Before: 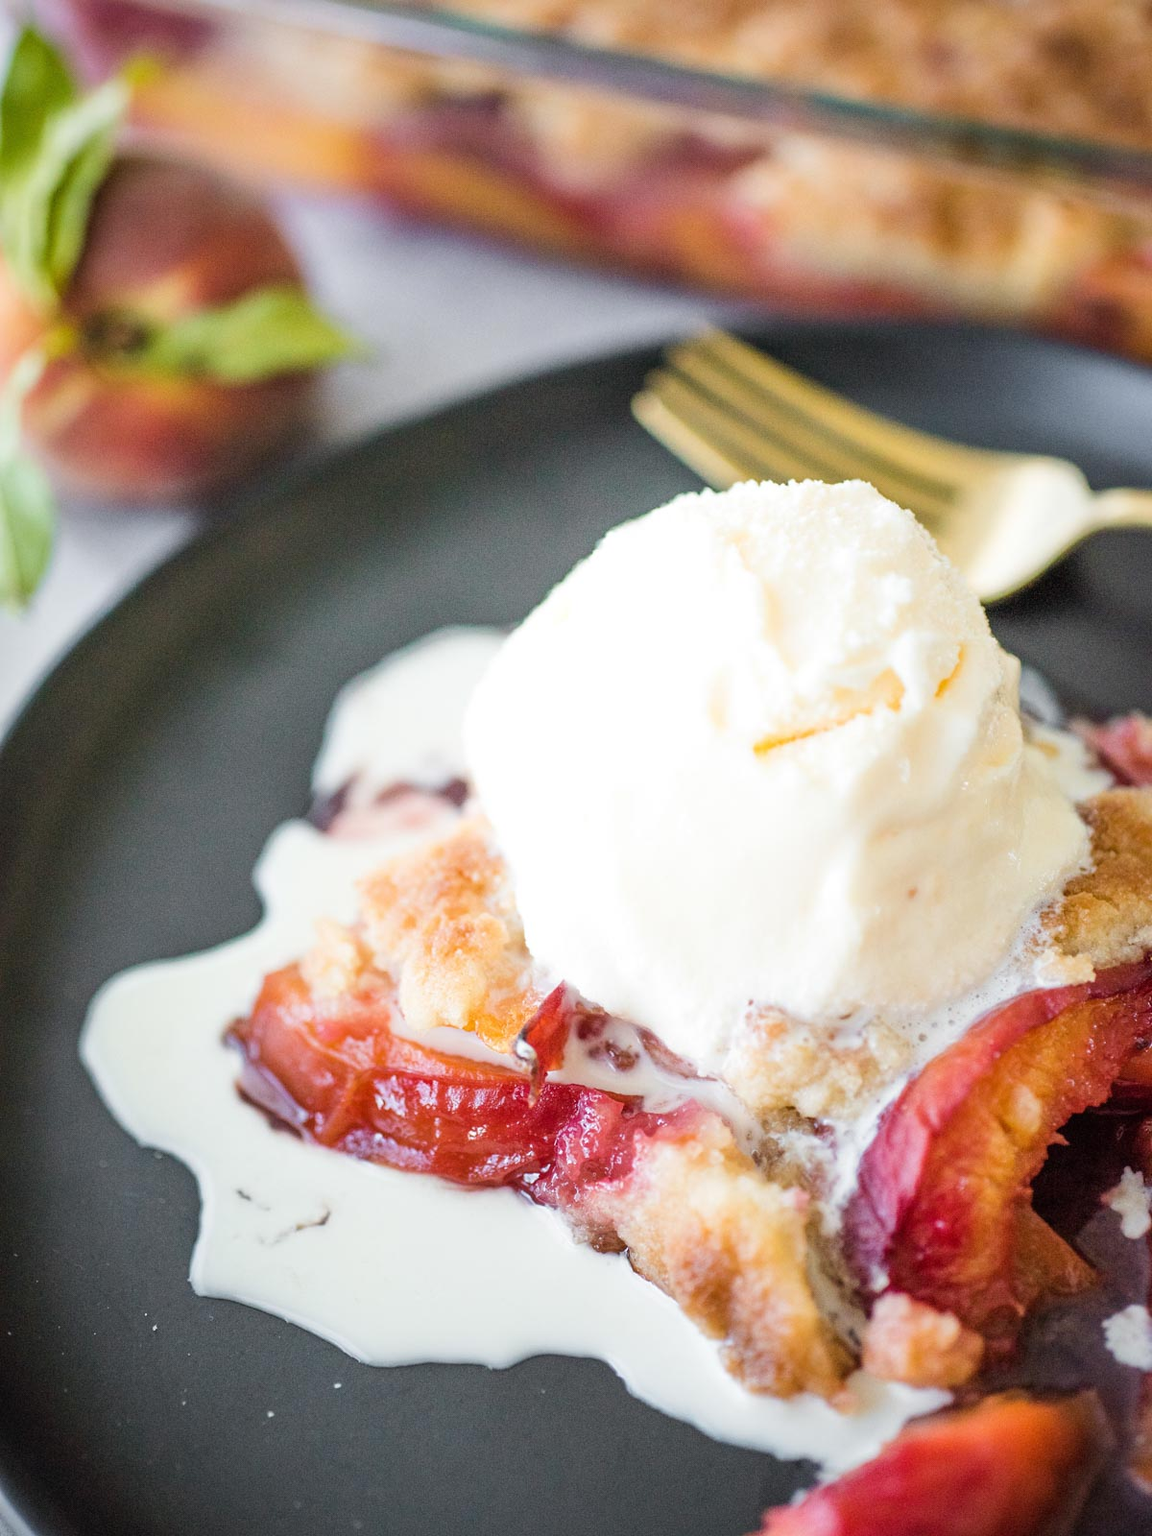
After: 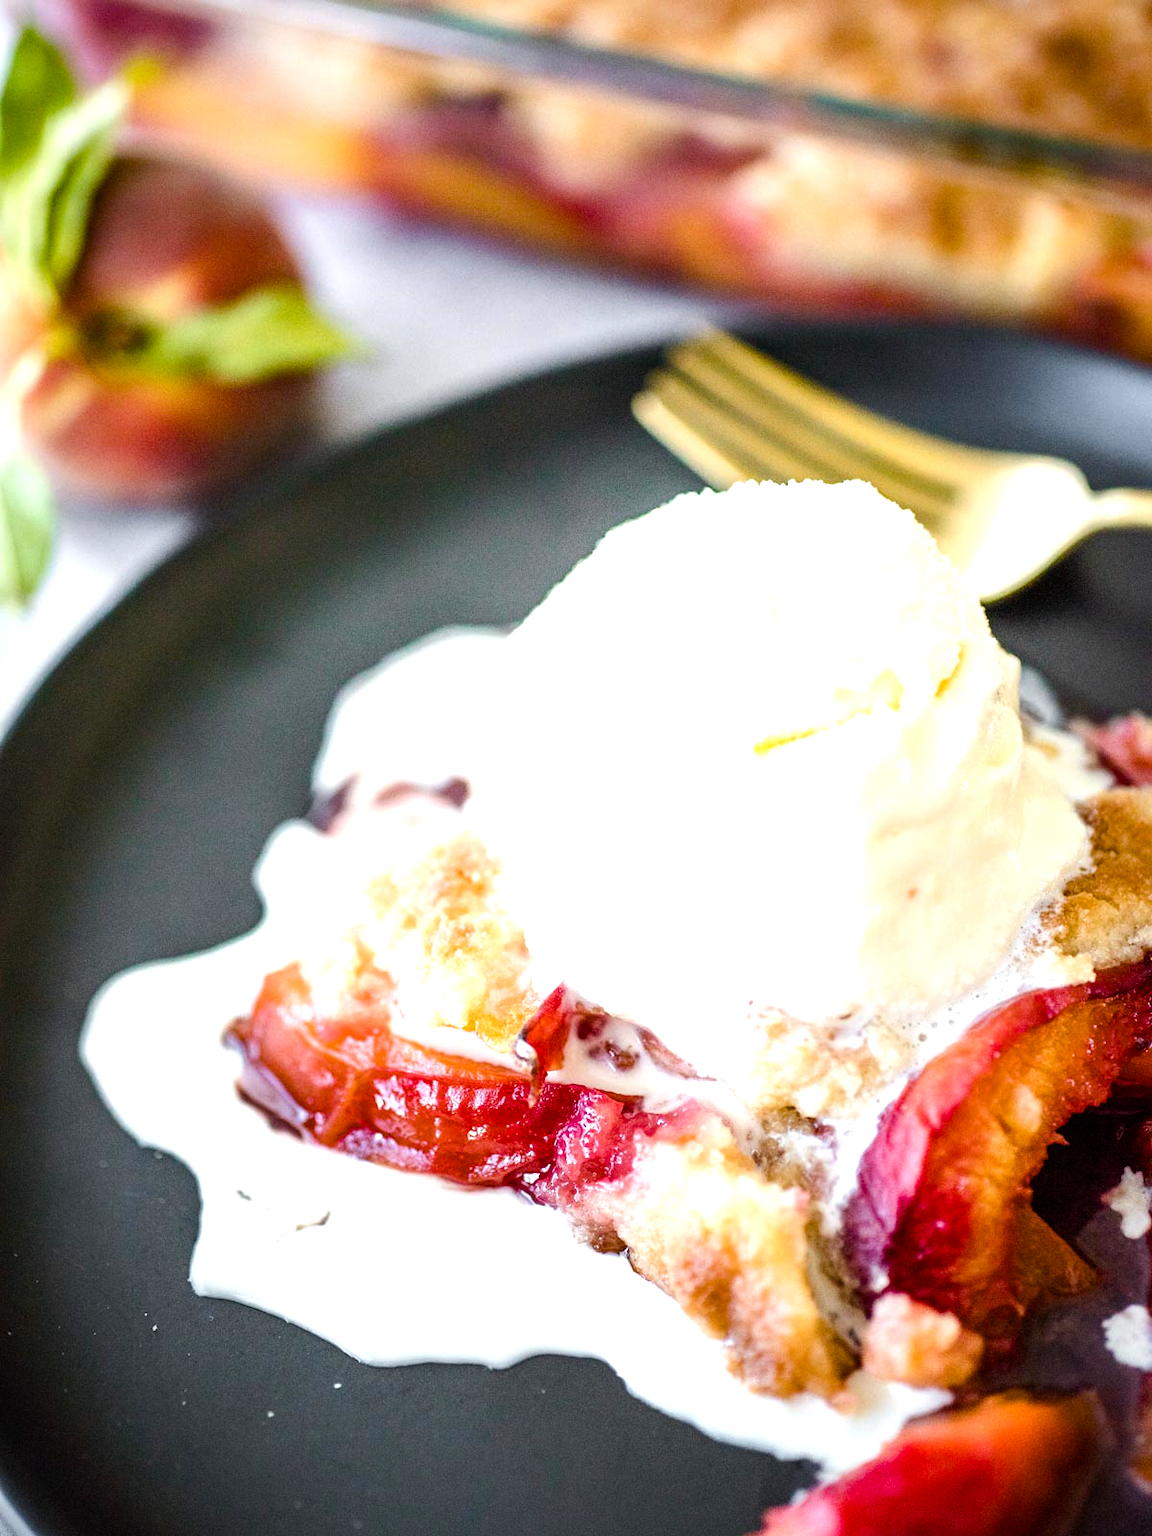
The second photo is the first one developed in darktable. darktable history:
color balance rgb: power › luminance -8.753%, perceptual saturation grading › global saturation 20%, perceptual saturation grading › highlights -25.386%, perceptual saturation grading › shadows 50.078%, perceptual brilliance grading › highlights 8.613%, perceptual brilliance grading › mid-tones 4.14%, perceptual brilliance grading › shadows 1.319%, global vibrance 9.947%
tone equalizer: -8 EV -0.381 EV, -7 EV -0.404 EV, -6 EV -0.294 EV, -5 EV -0.258 EV, -3 EV 0.202 EV, -2 EV 0.341 EV, -1 EV 0.366 EV, +0 EV 0.422 EV, smoothing diameter 2.18%, edges refinement/feathering 24.59, mask exposure compensation -1.57 EV, filter diffusion 5
